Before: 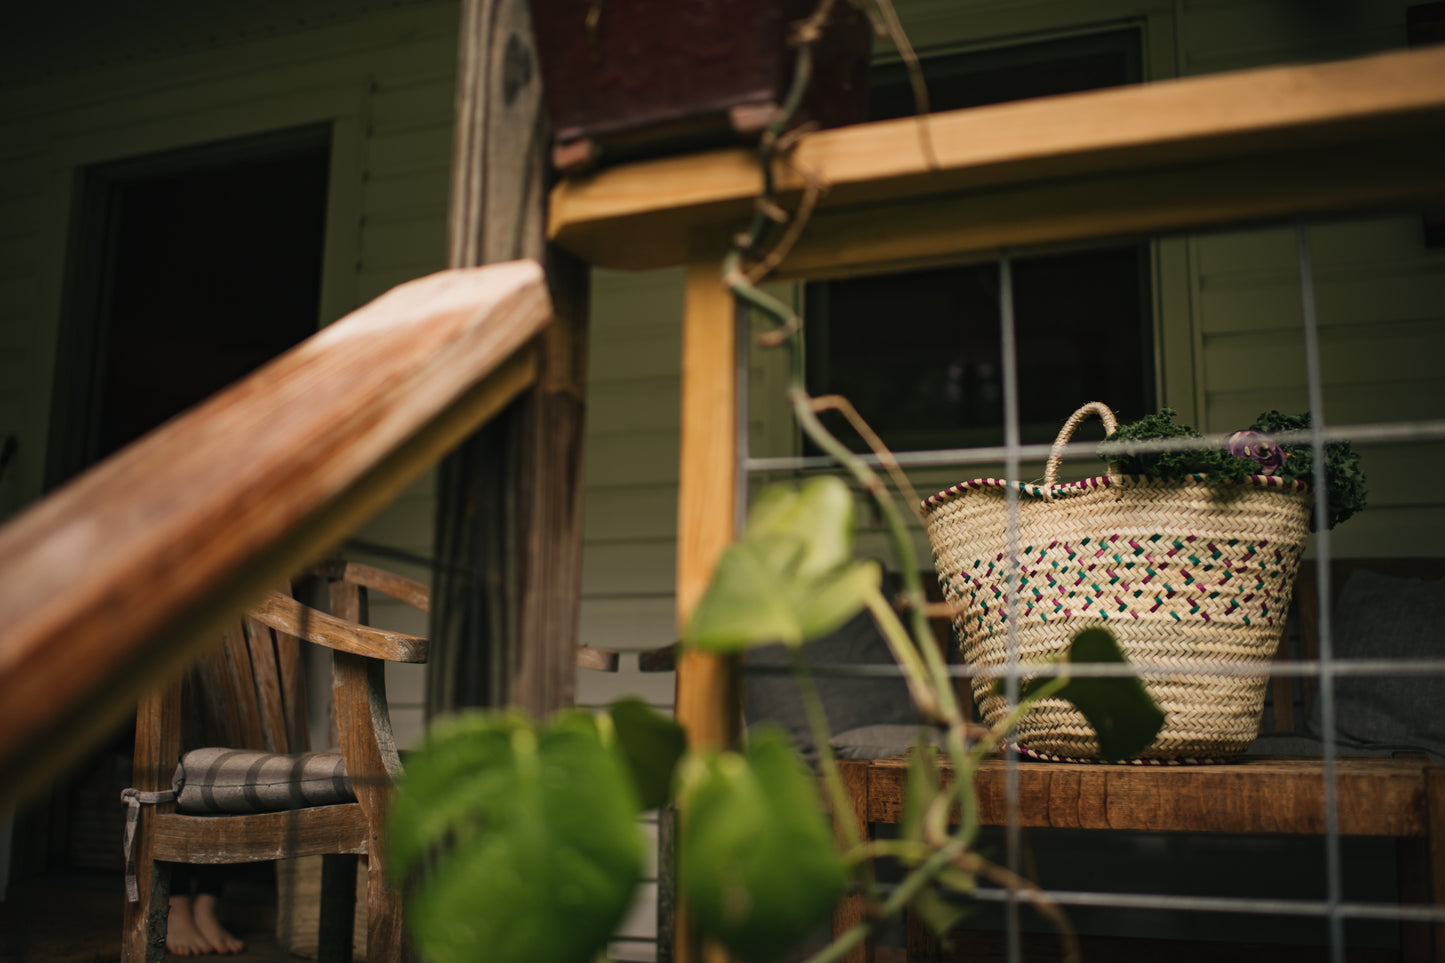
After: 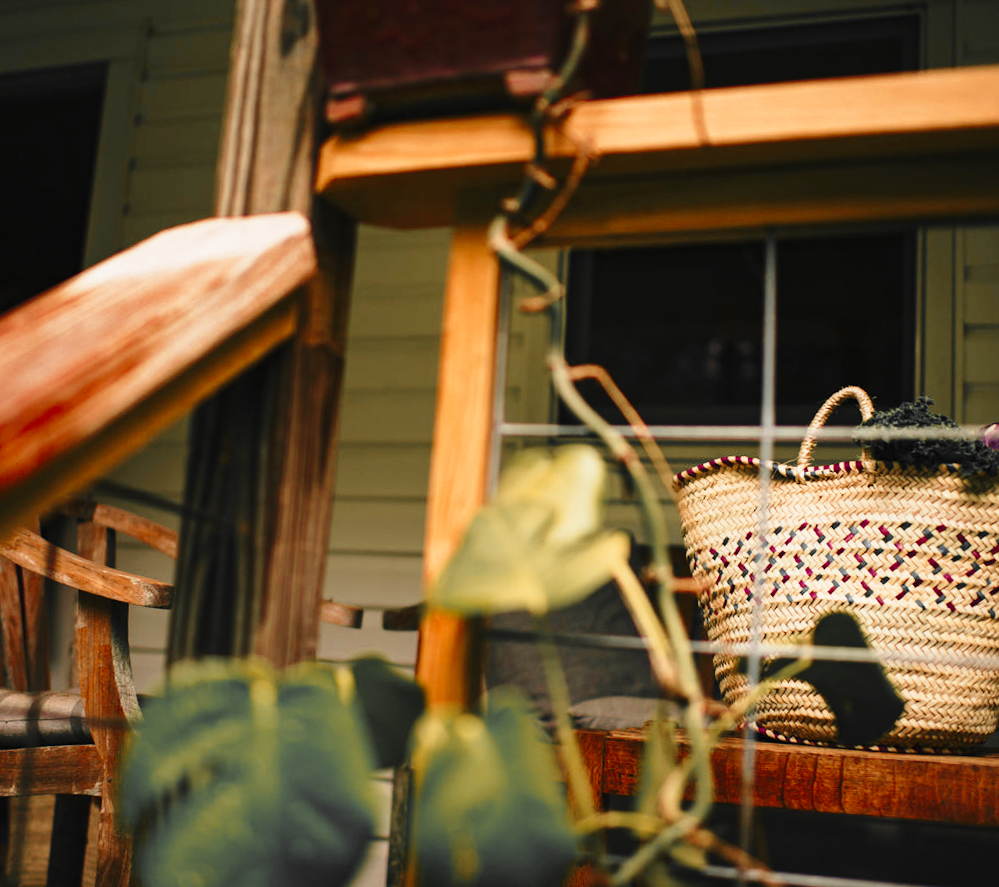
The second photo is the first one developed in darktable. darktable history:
velvia: on, module defaults
color zones: curves: ch0 [(0, 0.363) (0.128, 0.373) (0.25, 0.5) (0.402, 0.407) (0.521, 0.525) (0.63, 0.559) (0.729, 0.662) (0.867, 0.471)]; ch1 [(0, 0.515) (0.136, 0.618) (0.25, 0.5) (0.378, 0) (0.516, 0) (0.622, 0.593) (0.737, 0.819) (0.87, 0.593)]; ch2 [(0, 0.529) (0.128, 0.471) (0.282, 0.451) (0.386, 0.662) (0.516, 0.525) (0.633, 0.554) (0.75, 0.62) (0.875, 0.441)]
crop and rotate: angle -3.27°, left 14.277%, top 0.028%, right 10.766%, bottom 0.028%
base curve: curves: ch0 [(0, 0) (0.028, 0.03) (0.121, 0.232) (0.46, 0.748) (0.859, 0.968) (1, 1)], preserve colors none
